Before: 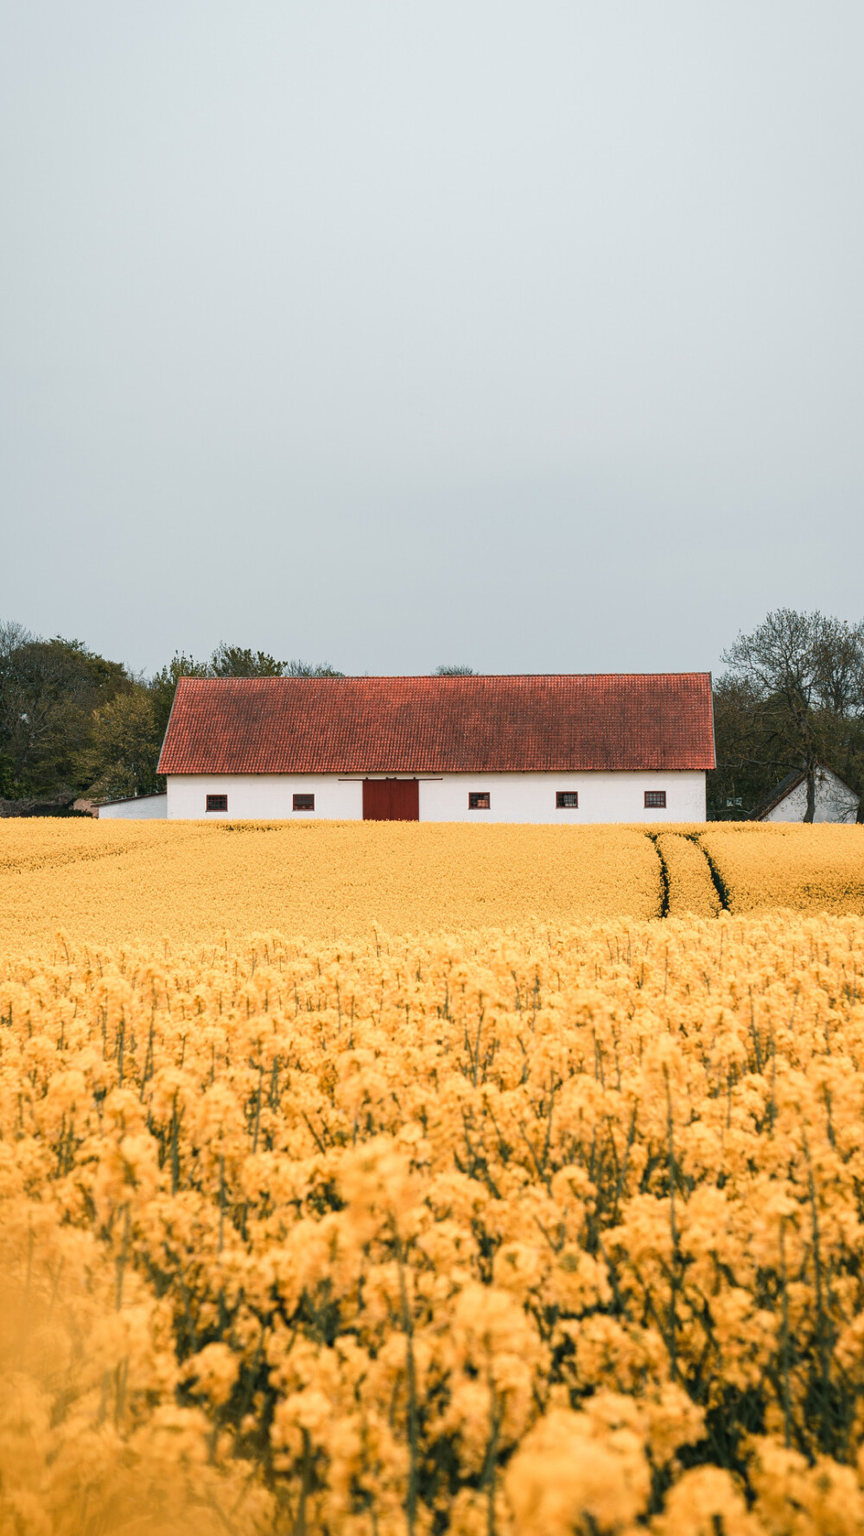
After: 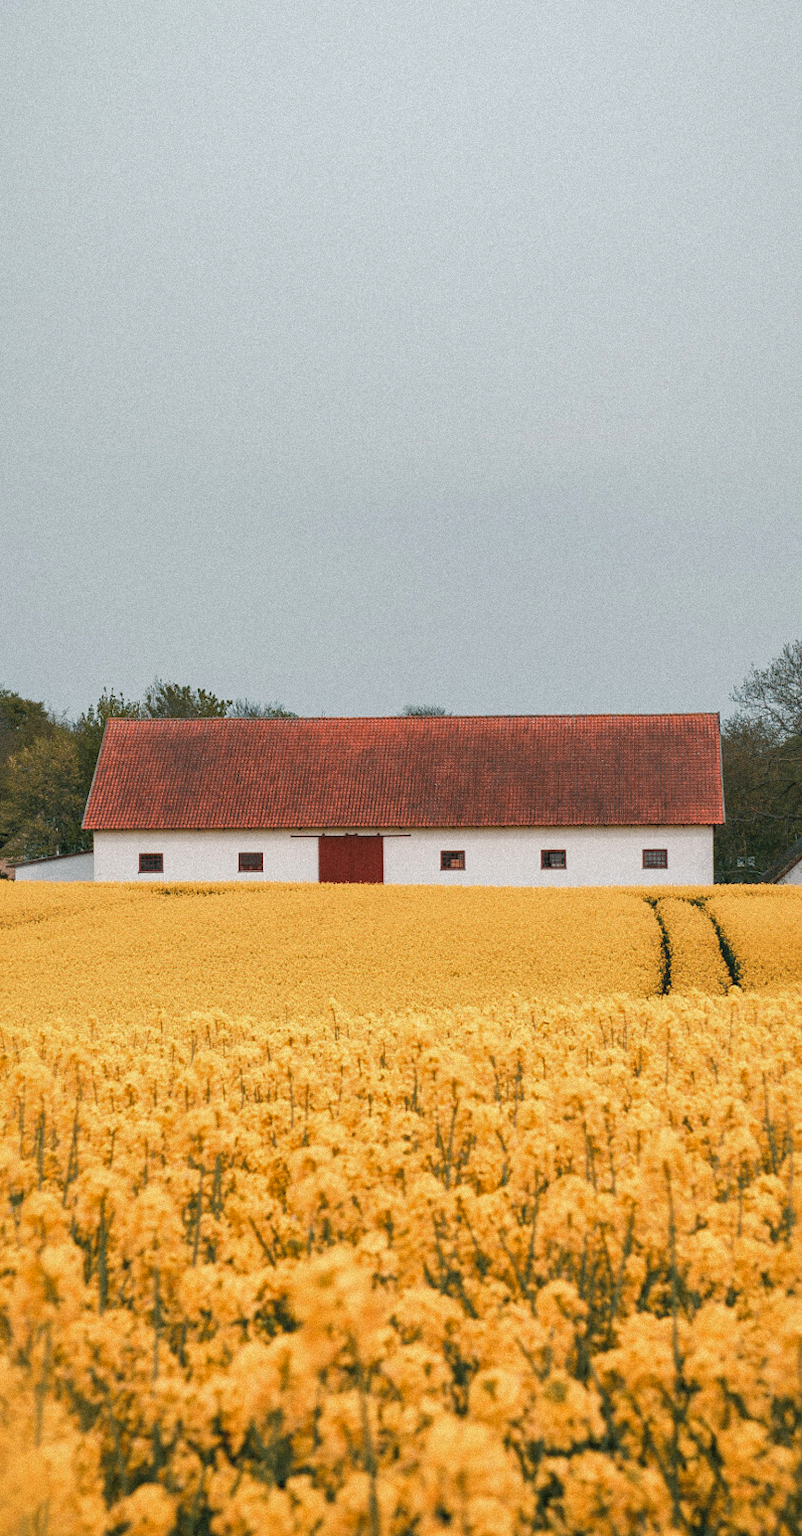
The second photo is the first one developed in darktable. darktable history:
crop: left 9.929%, top 3.475%, right 9.188%, bottom 9.529%
shadows and highlights: on, module defaults
grain: mid-tones bias 0%
